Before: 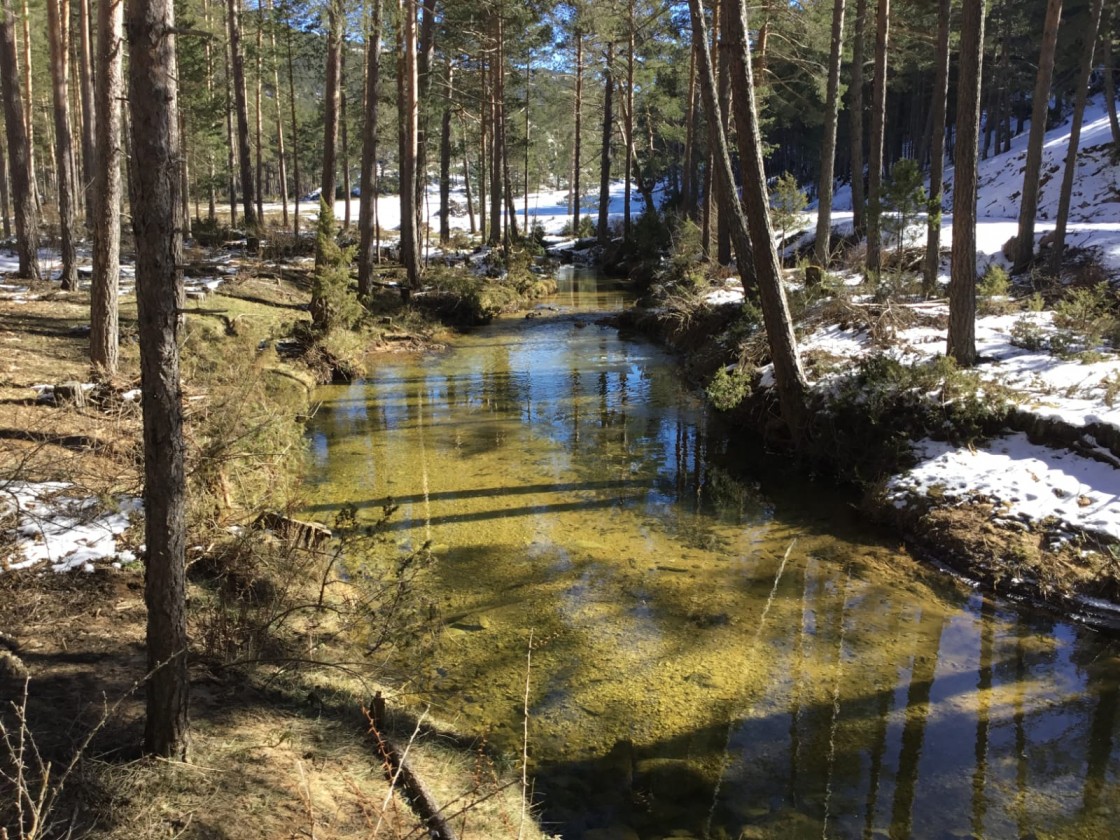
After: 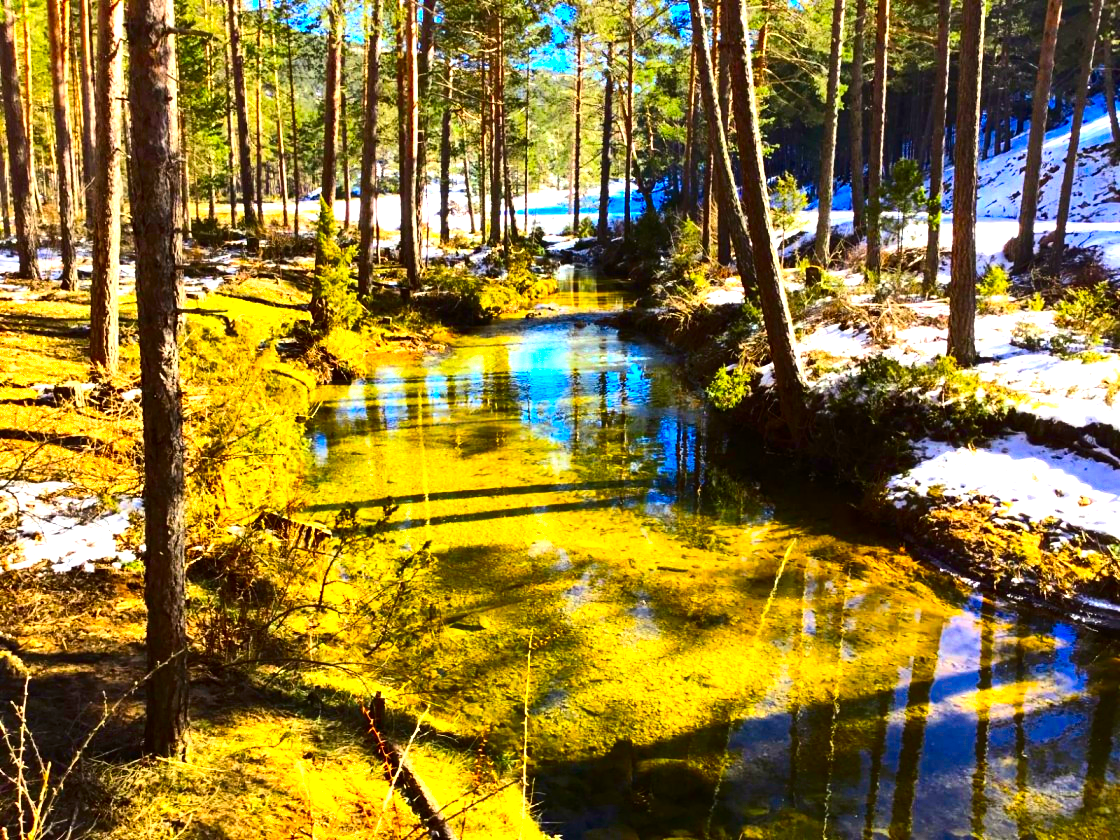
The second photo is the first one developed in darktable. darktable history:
shadows and highlights: radius 108, shadows 44.89, highlights -66.18, low approximation 0.01, soften with gaussian
contrast brightness saturation: contrast 0.262, brightness 0.013, saturation 0.859
color balance rgb: power › chroma 0.302%, power › hue 24.18°, linear chroma grading › shadows -8.53%, linear chroma grading › global chroma 9.823%, perceptual saturation grading › global saturation 19.558%, global vibrance 9.266%, contrast 14.552%, saturation formula JzAzBz (2021)
exposure: exposure 1.161 EV, compensate exposure bias true, compensate highlight preservation false
